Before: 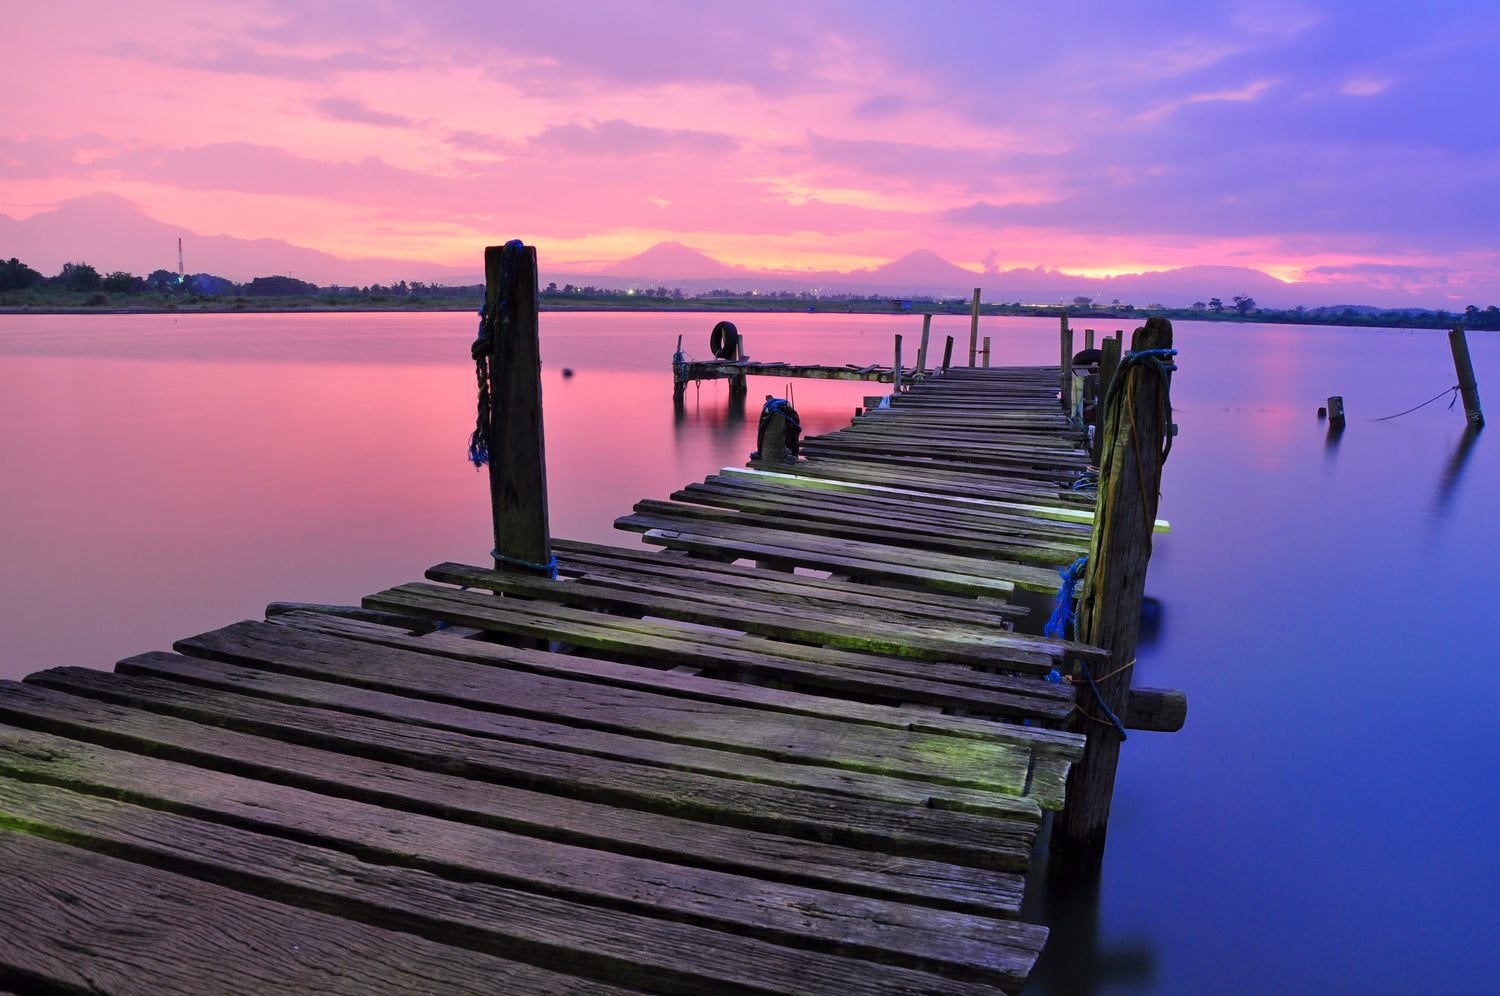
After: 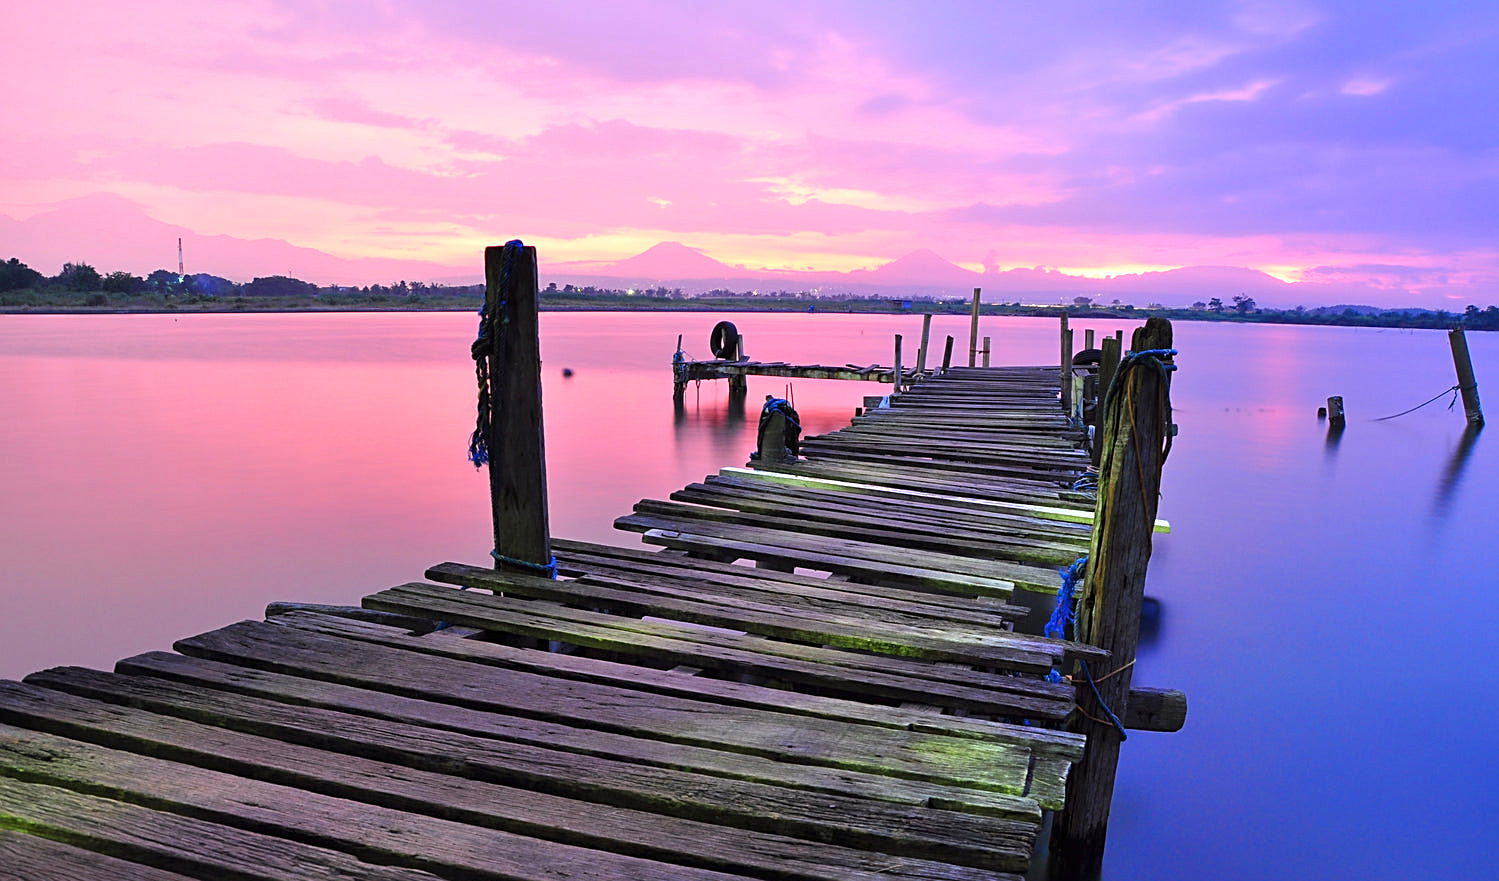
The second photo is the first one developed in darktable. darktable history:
exposure: black level correction 0, exposure 0.5 EV, compensate highlight preservation false
crop and rotate: top 0%, bottom 11.49%
sharpen: on, module defaults
